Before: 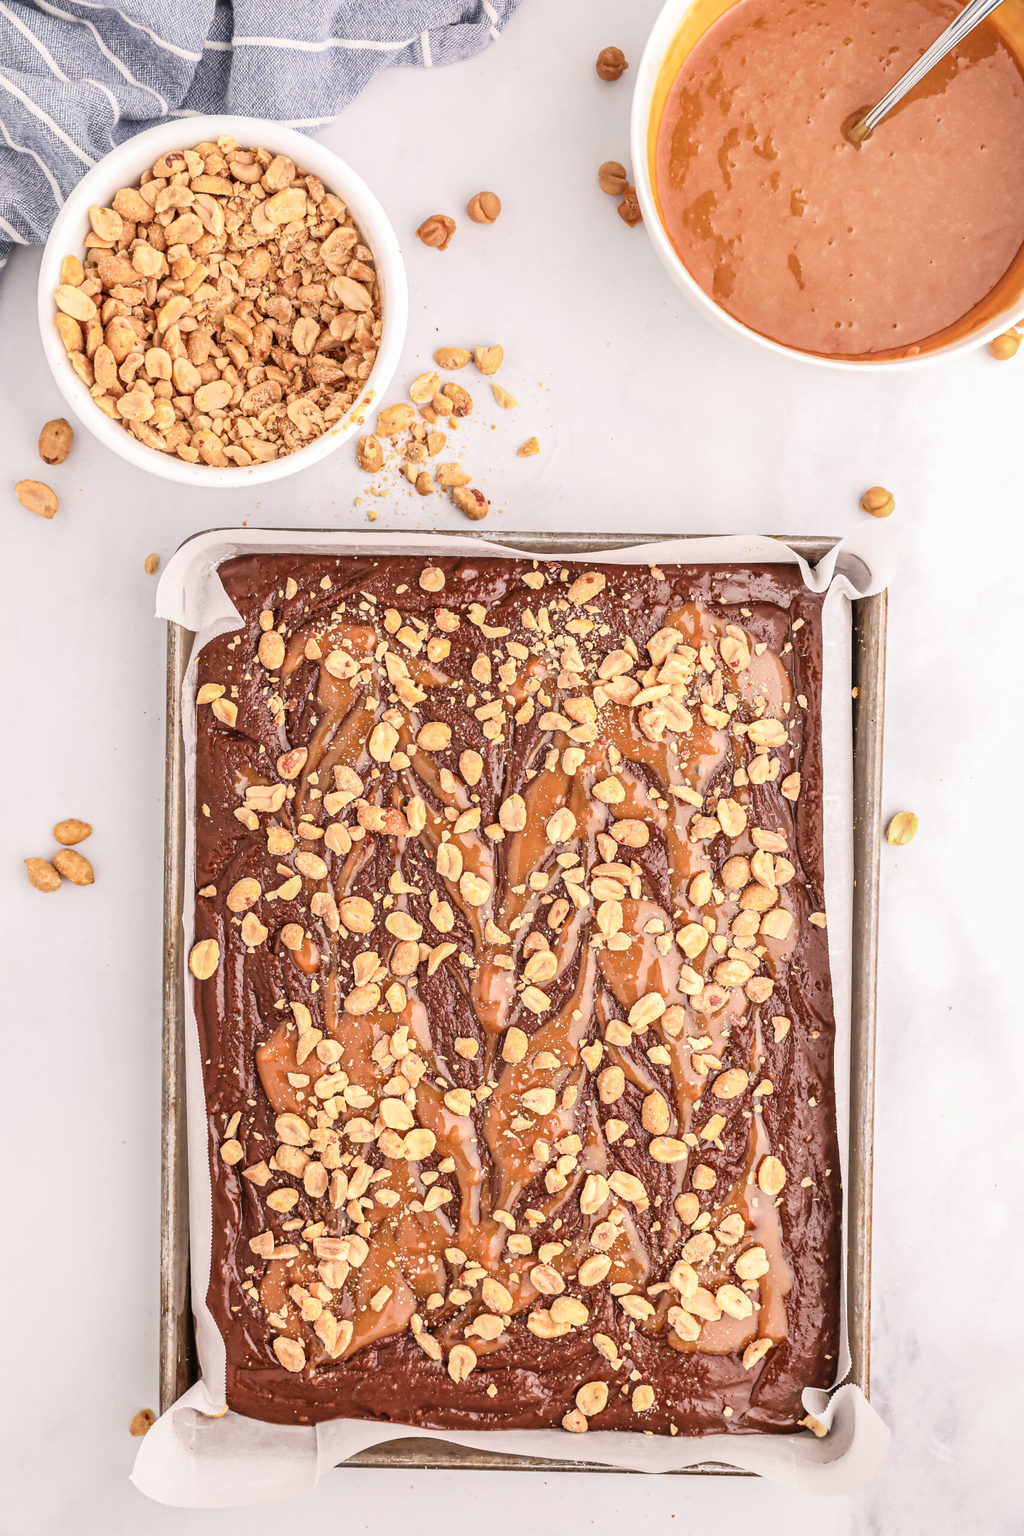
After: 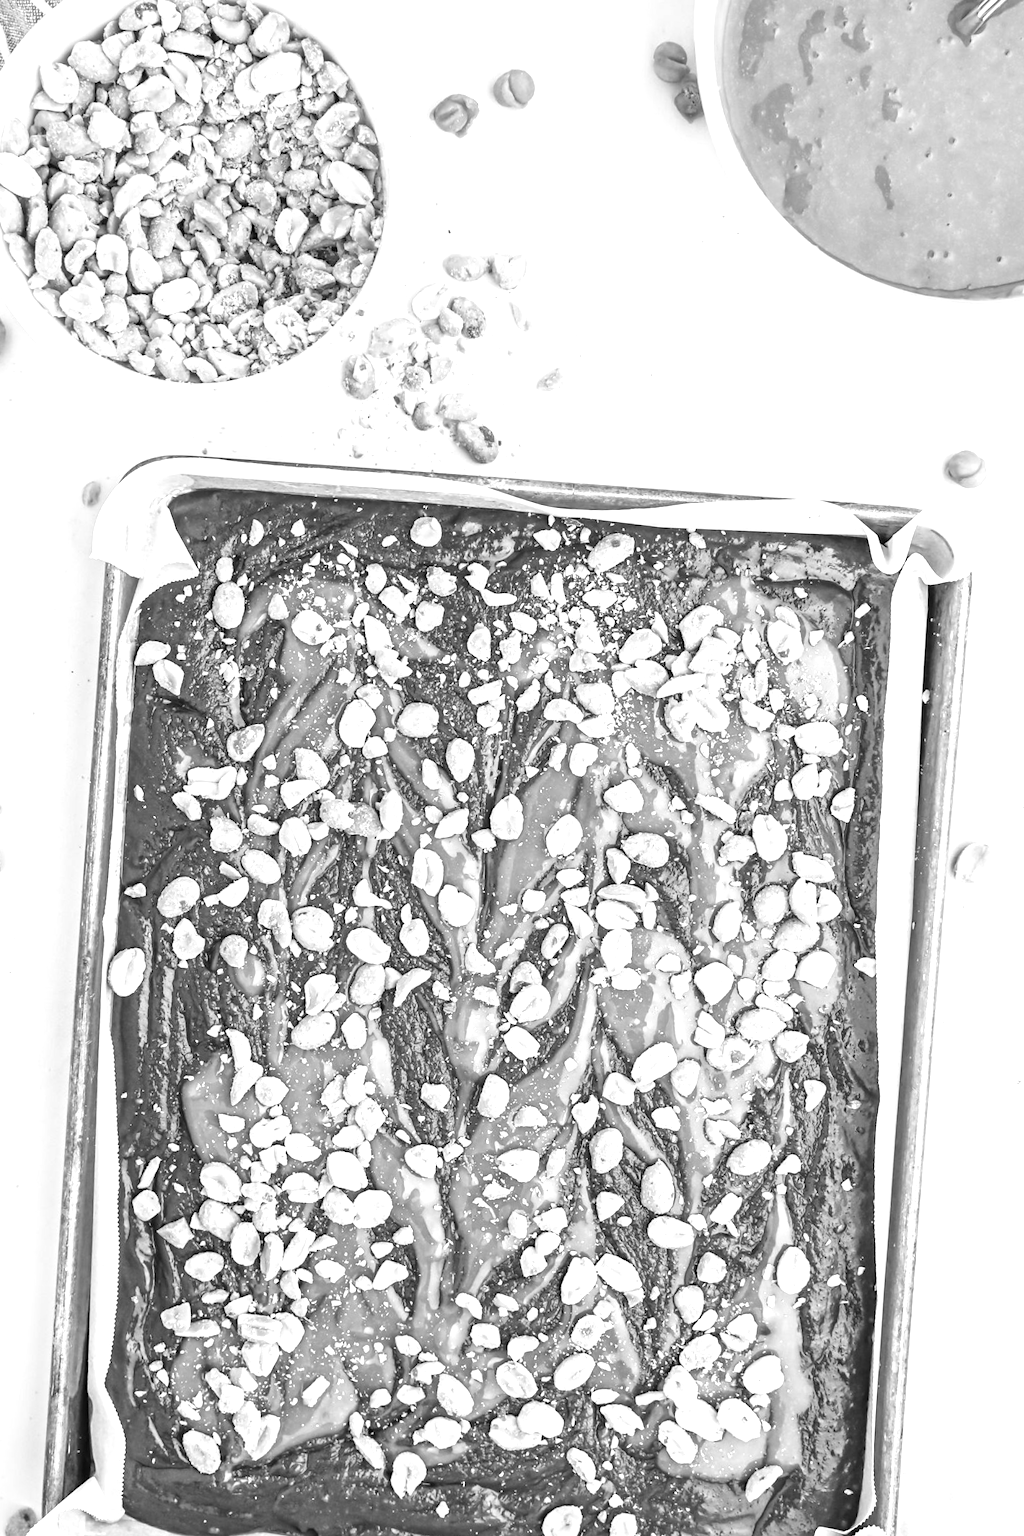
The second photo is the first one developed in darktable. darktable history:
exposure: black level correction 0, exposure 0.7 EV, compensate exposure bias true, compensate highlight preservation false
crop and rotate: angle -3.27°, left 5.211%, top 5.211%, right 4.607%, bottom 4.607%
white balance: red 0.967, blue 1.049
monochrome: on, module defaults
